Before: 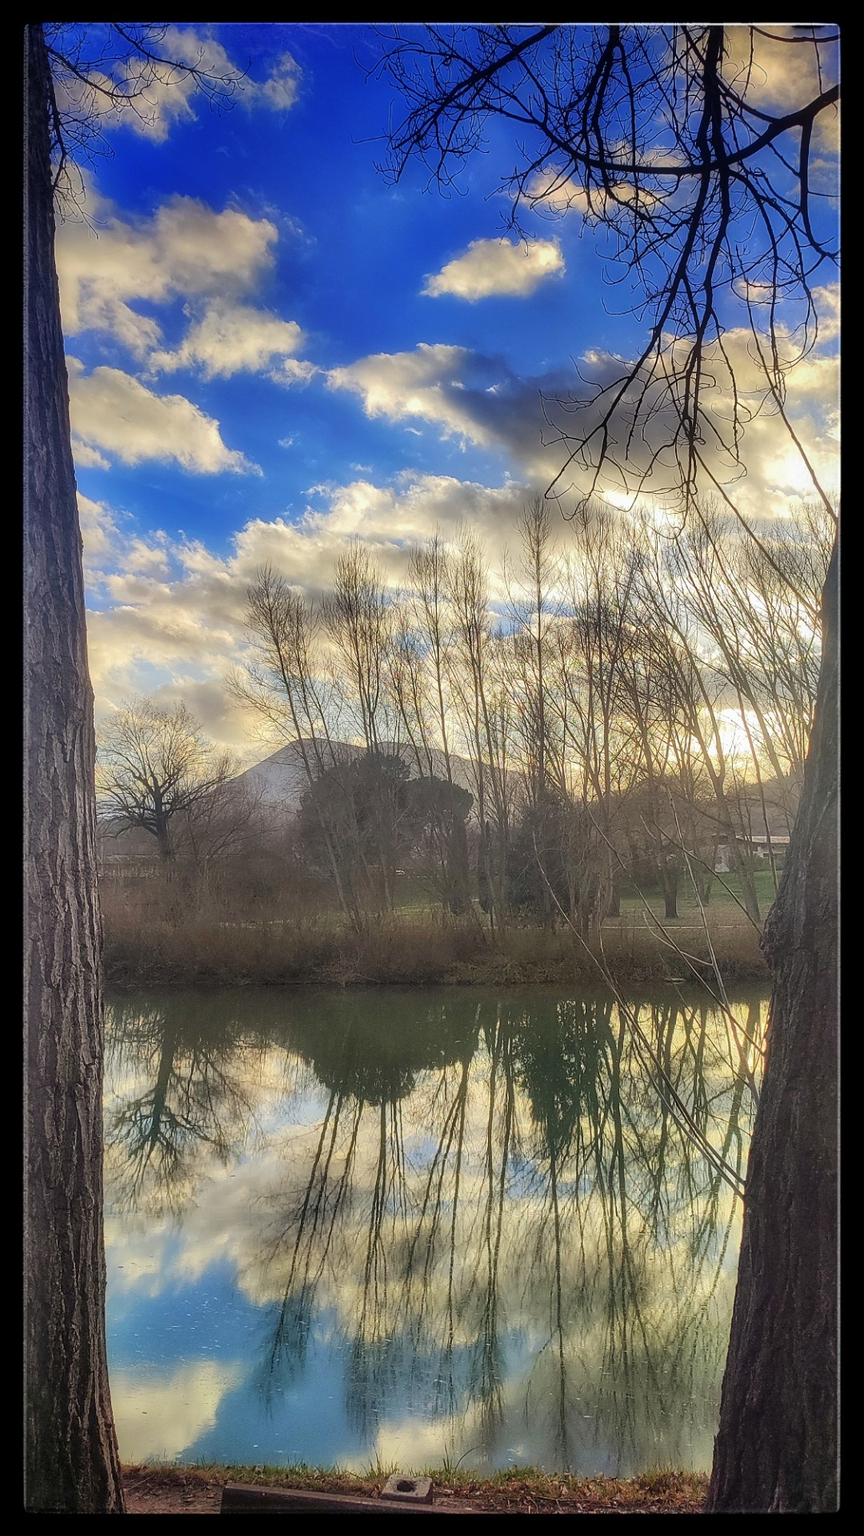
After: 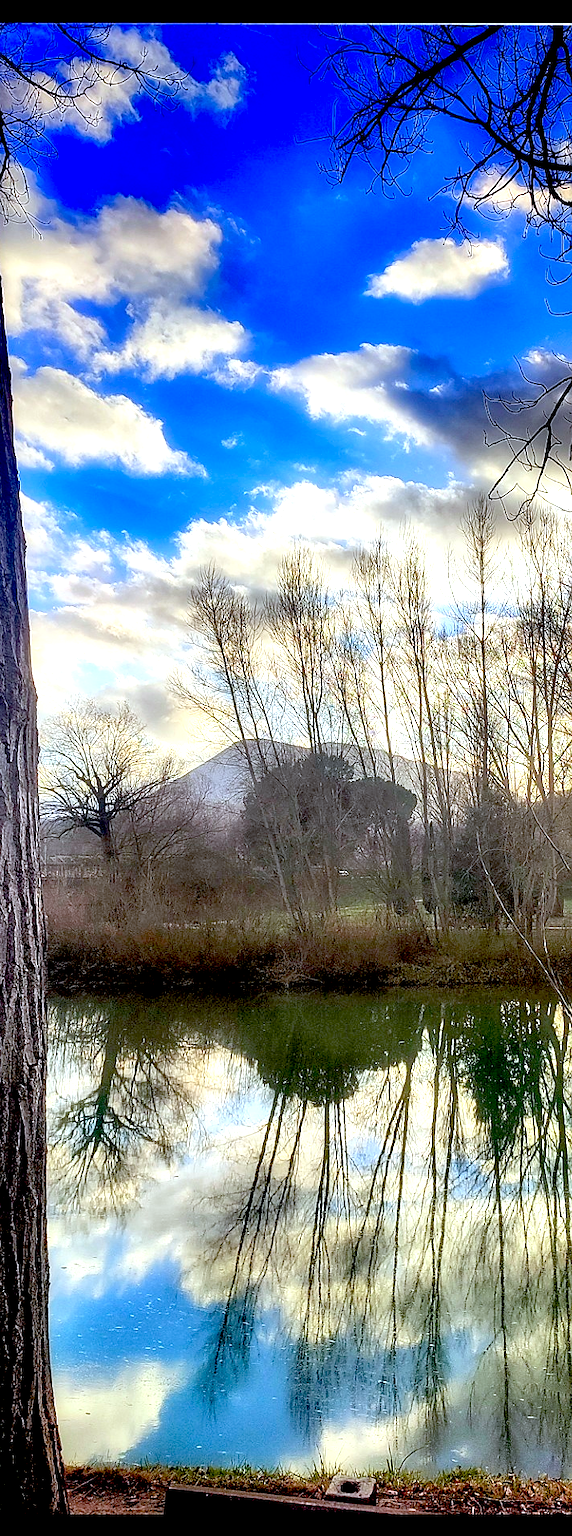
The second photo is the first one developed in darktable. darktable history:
color calibration: x 0.372, y 0.386, temperature 4286.94 K
sharpen: radius 1.021, threshold 0.893
exposure: black level correction 0.036, exposure 0.909 EV, compensate highlight preservation false
crop and rotate: left 6.703%, right 27.076%
